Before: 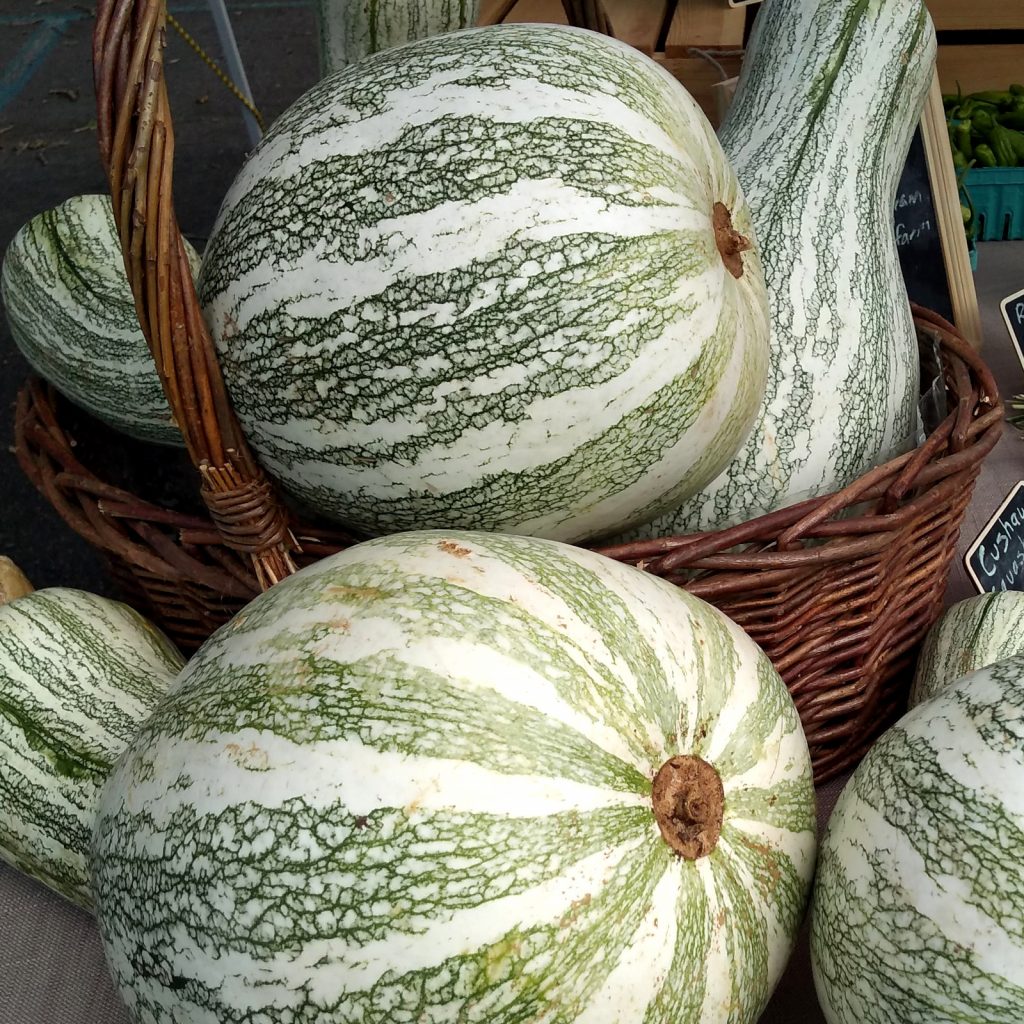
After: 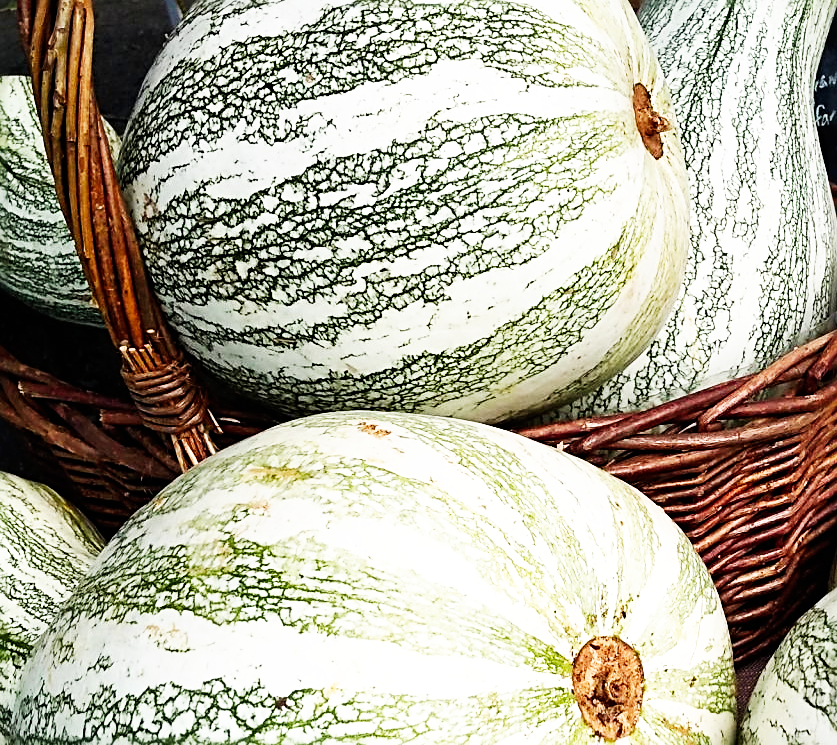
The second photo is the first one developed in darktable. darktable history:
sharpen: radius 2.834, amount 0.703
base curve: curves: ch0 [(0, 0) (0.007, 0.004) (0.027, 0.03) (0.046, 0.07) (0.207, 0.54) (0.442, 0.872) (0.673, 0.972) (1, 1)], preserve colors none
crop: left 7.848%, top 11.691%, right 10.339%, bottom 15.468%
